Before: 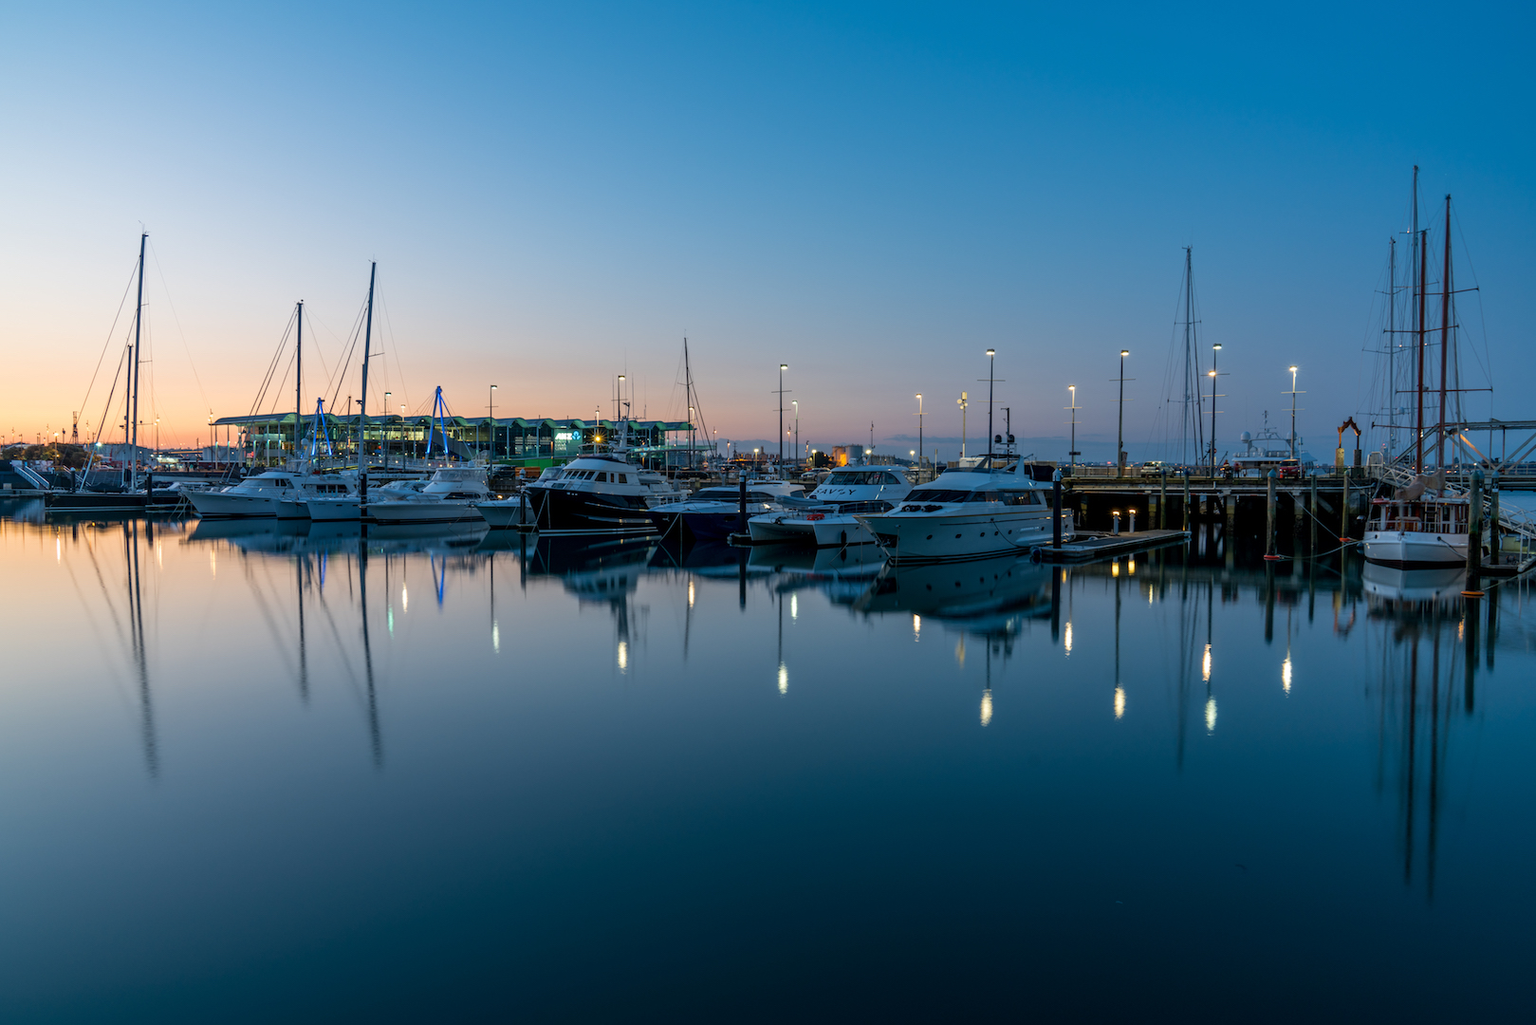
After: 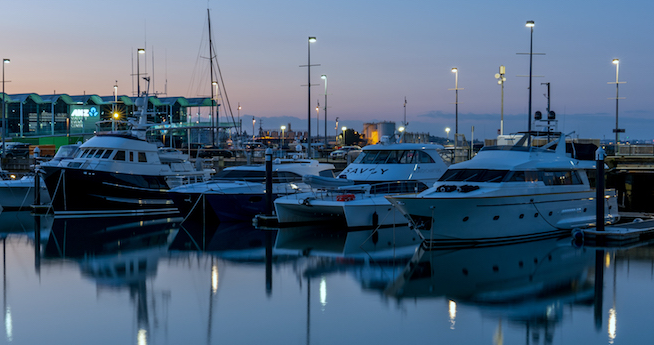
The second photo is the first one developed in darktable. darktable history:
exposure: compensate highlight preservation false
crop: left 31.751%, top 32.172%, right 27.8%, bottom 35.83%
white balance: red 0.924, blue 1.095
